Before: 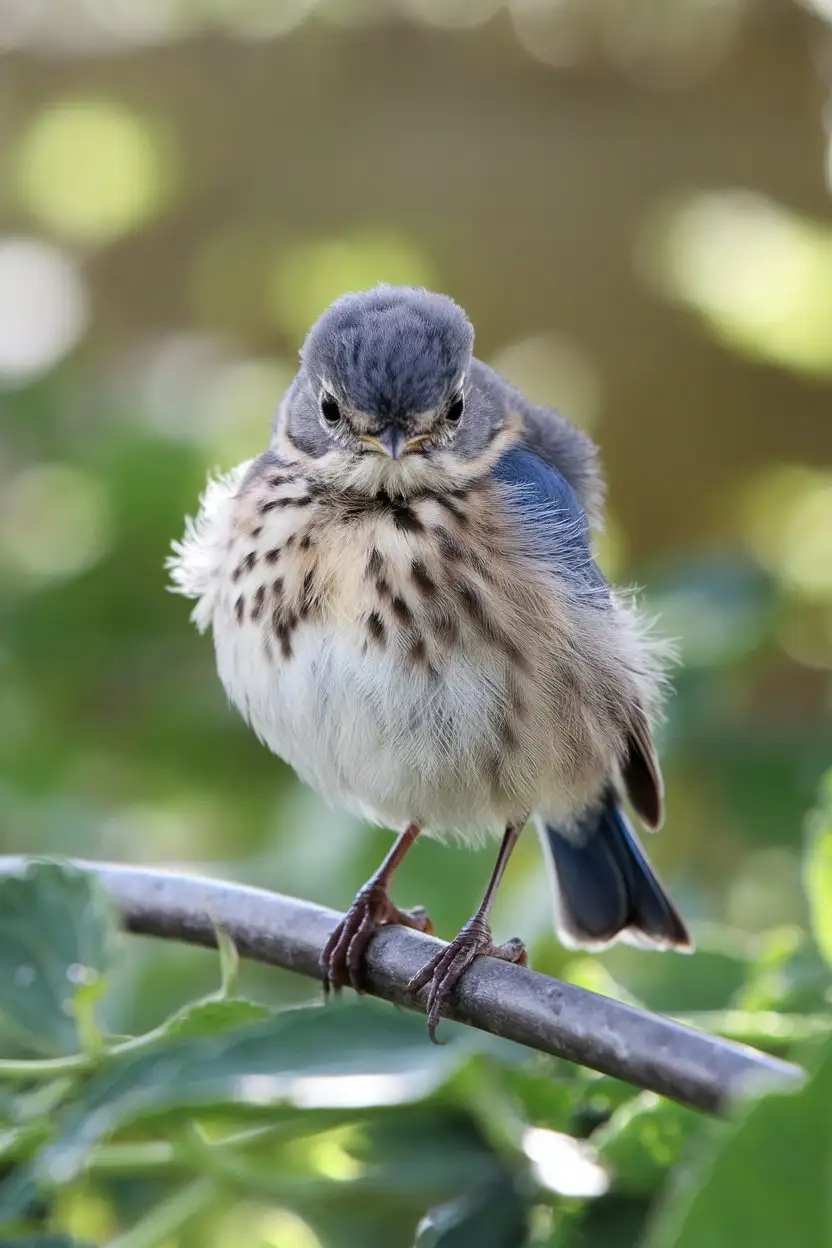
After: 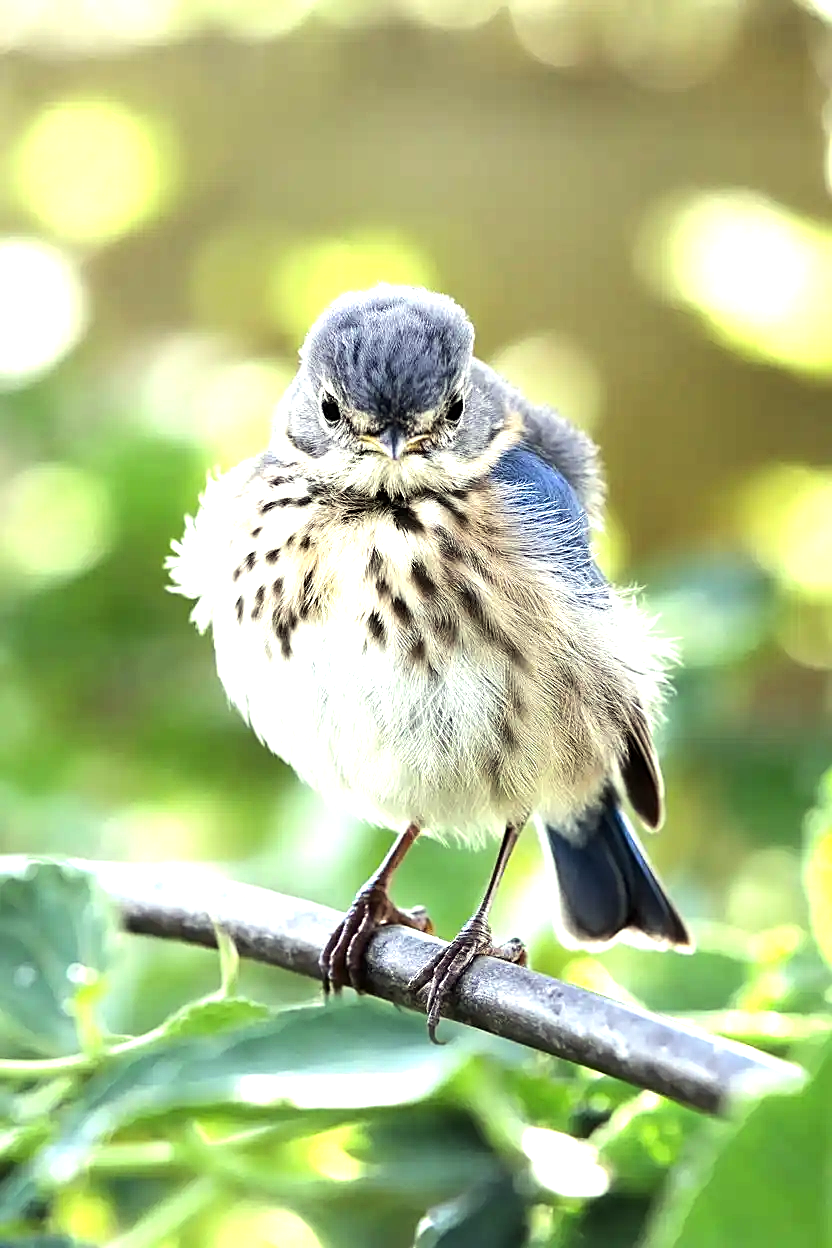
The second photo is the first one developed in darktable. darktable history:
exposure: exposure 0.775 EV, compensate highlight preservation false
color correction: highlights a* -5.73, highlights b* 11.35
tone equalizer: -8 EV -0.718 EV, -7 EV -0.675 EV, -6 EV -0.623 EV, -5 EV -0.391 EV, -3 EV 0.404 EV, -2 EV 0.6 EV, -1 EV 0.687 EV, +0 EV 0.755 EV, edges refinement/feathering 500, mask exposure compensation -1.57 EV, preserve details no
sharpen: amount 0.494
